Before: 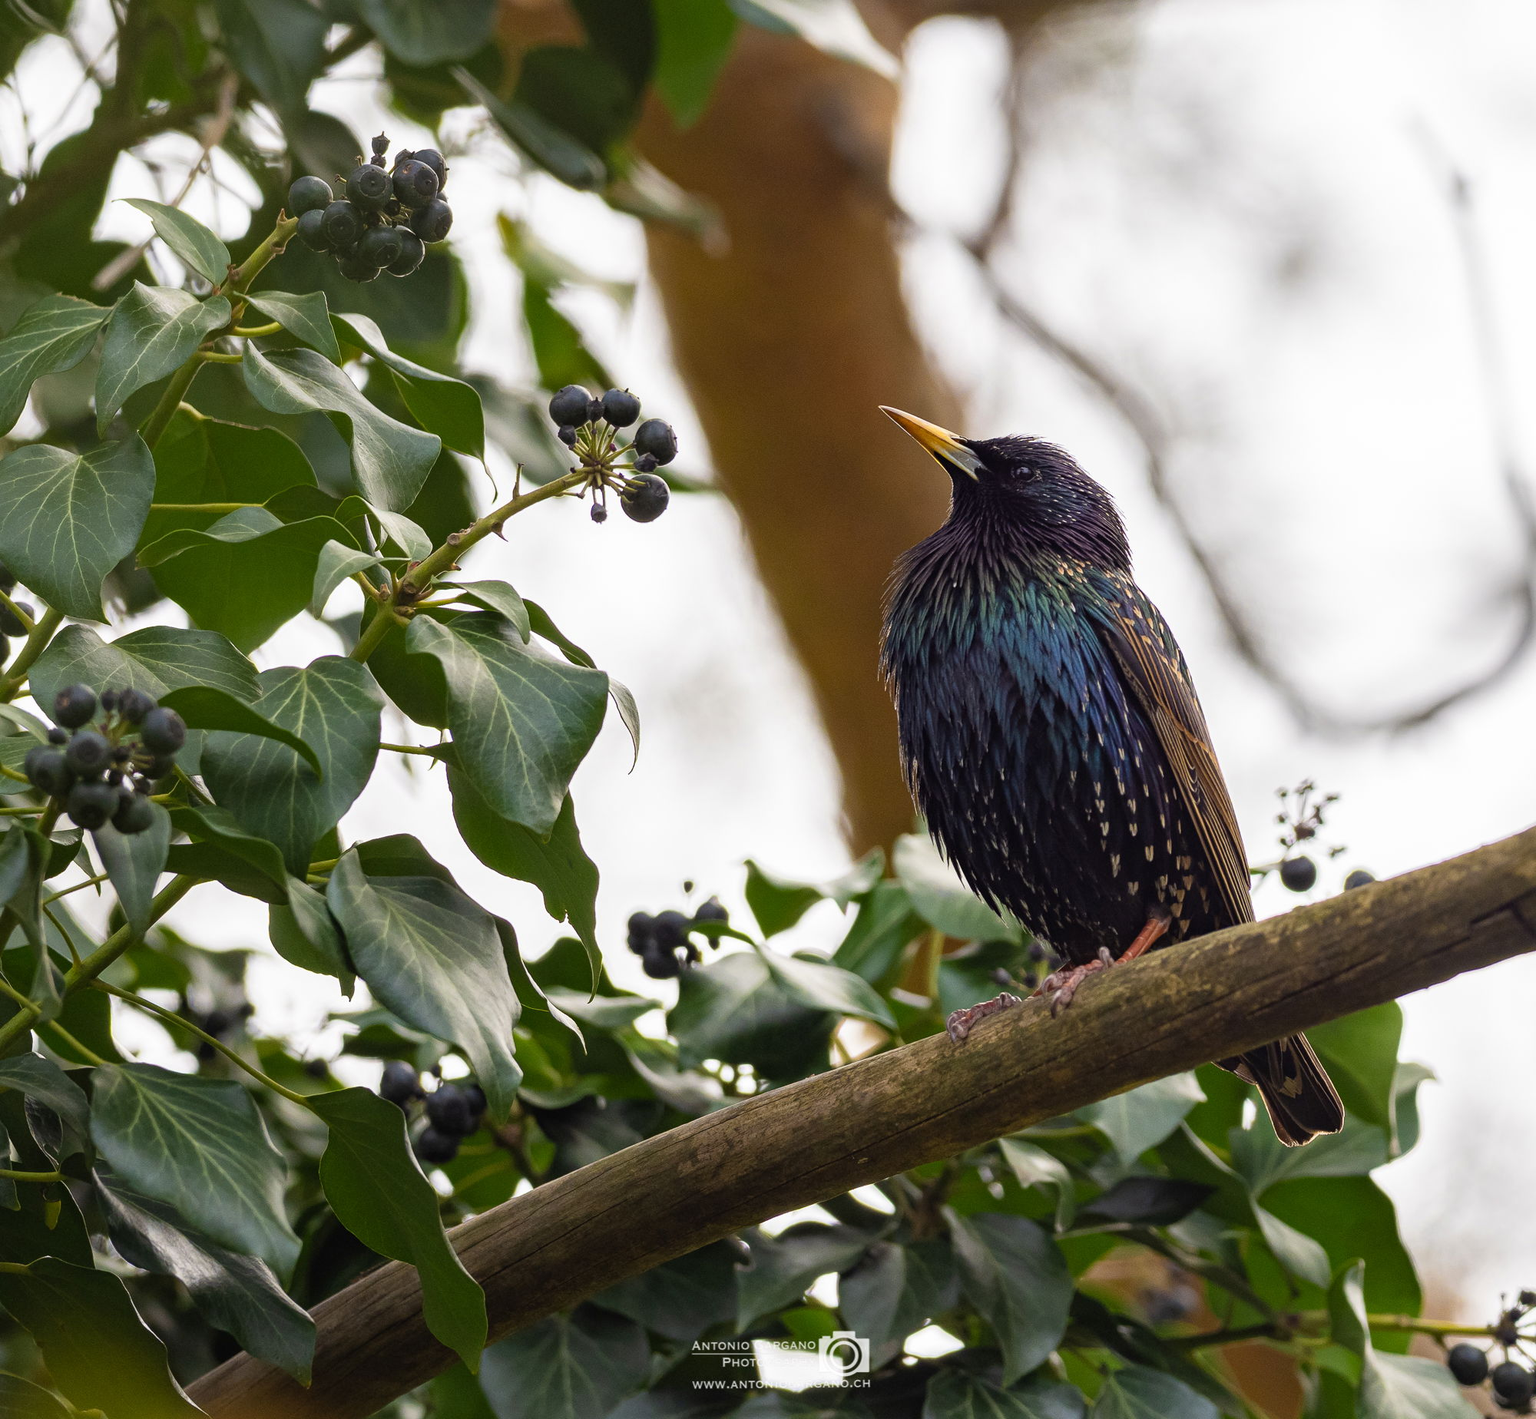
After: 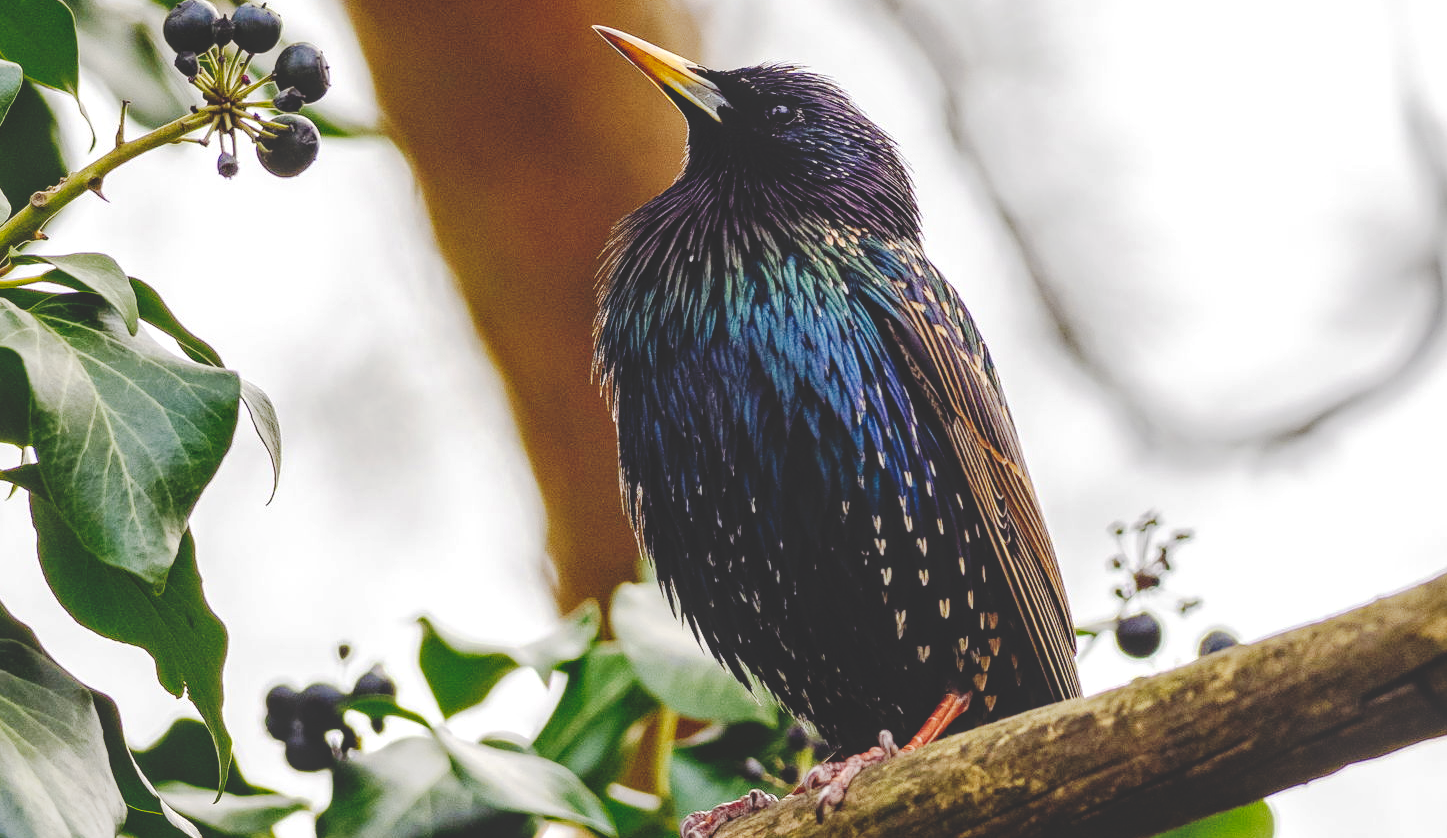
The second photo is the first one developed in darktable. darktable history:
tone curve: curves: ch0 [(0, 0) (0.003, 0.169) (0.011, 0.169) (0.025, 0.169) (0.044, 0.173) (0.069, 0.178) (0.1, 0.183) (0.136, 0.185) (0.177, 0.197) (0.224, 0.227) (0.277, 0.292) (0.335, 0.391) (0.399, 0.491) (0.468, 0.592) (0.543, 0.672) (0.623, 0.734) (0.709, 0.785) (0.801, 0.844) (0.898, 0.893) (1, 1)], preserve colors none
crop and rotate: left 27.627%, top 27.229%, bottom 27.407%
exposure: black level correction -0.001, exposure 0.079 EV, compensate highlight preservation false
local contrast: on, module defaults
